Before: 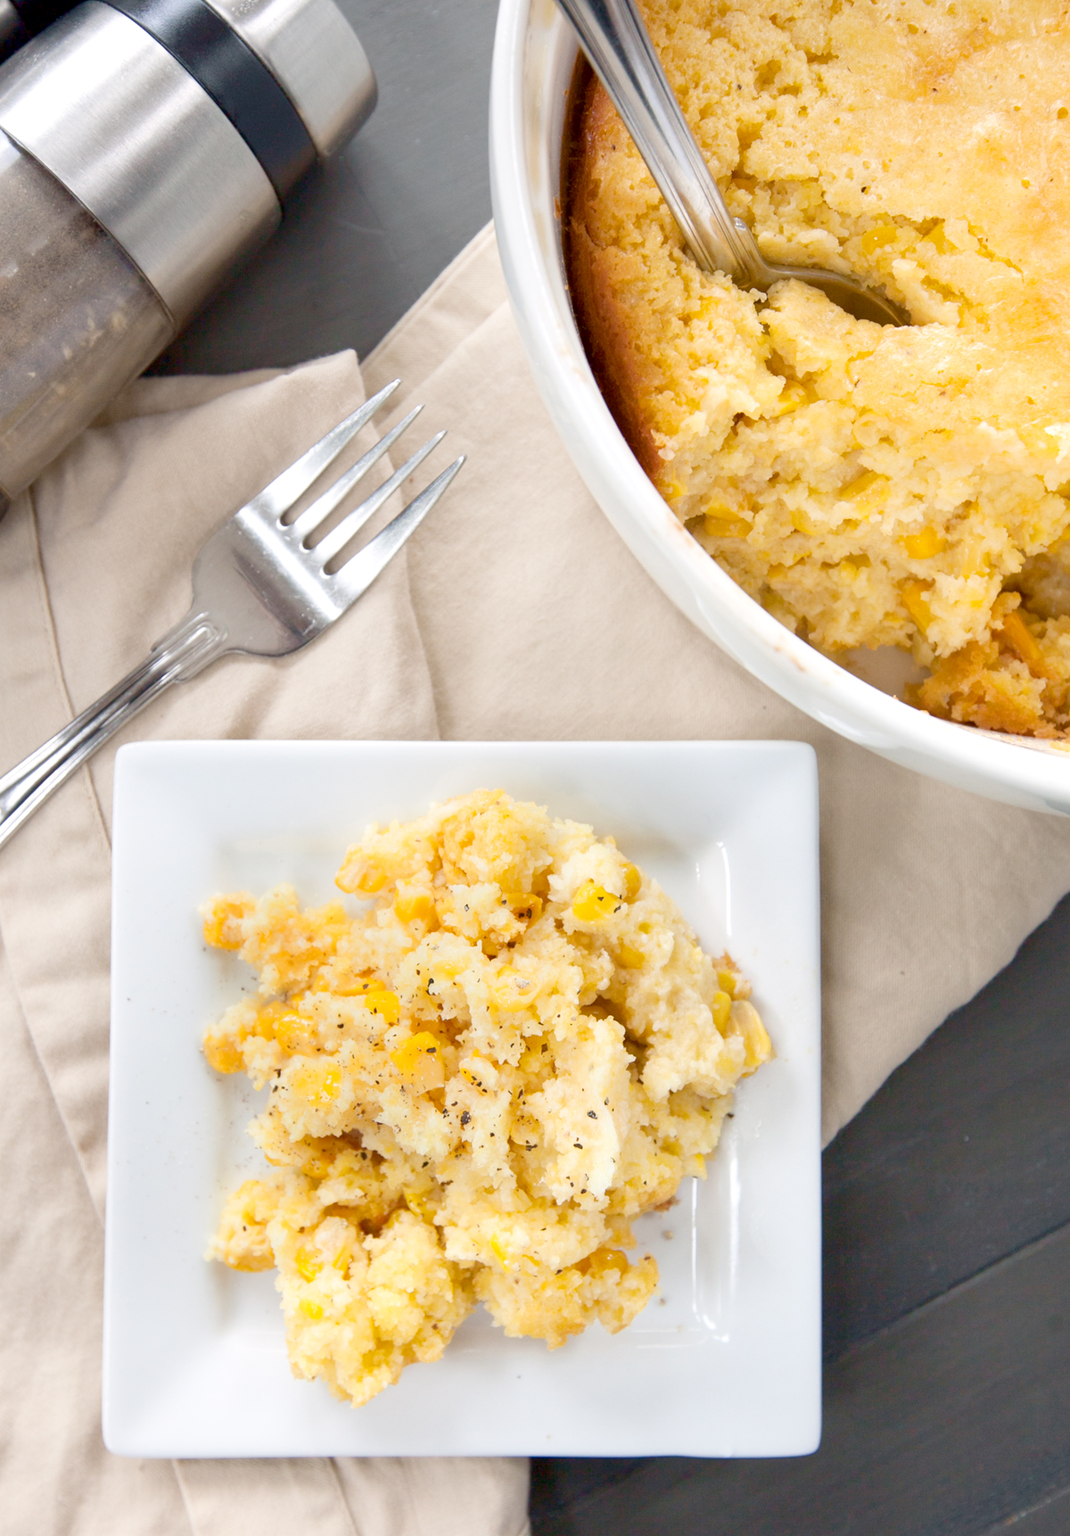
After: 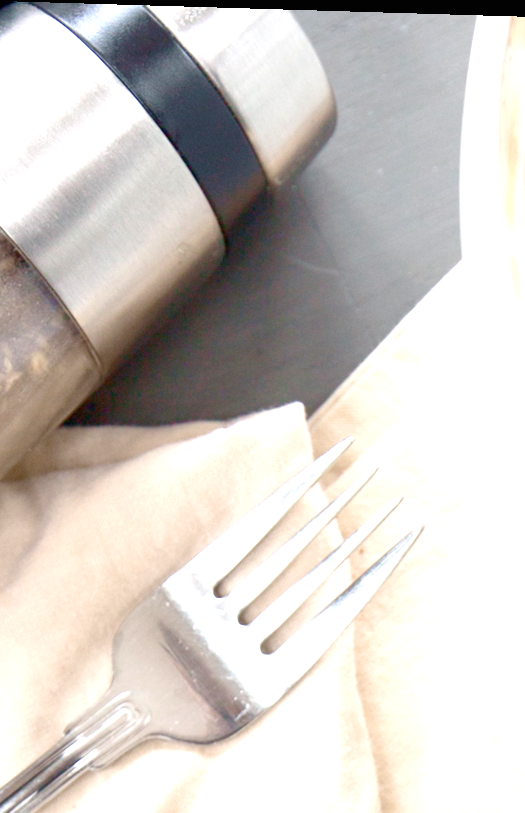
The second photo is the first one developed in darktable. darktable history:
exposure: black level correction 0, exposure 0.9 EV, compensate highlight preservation false
crop and rotate: left 10.817%, top 0.062%, right 47.194%, bottom 53.626%
rotate and perspective: rotation 1.72°, automatic cropping off
